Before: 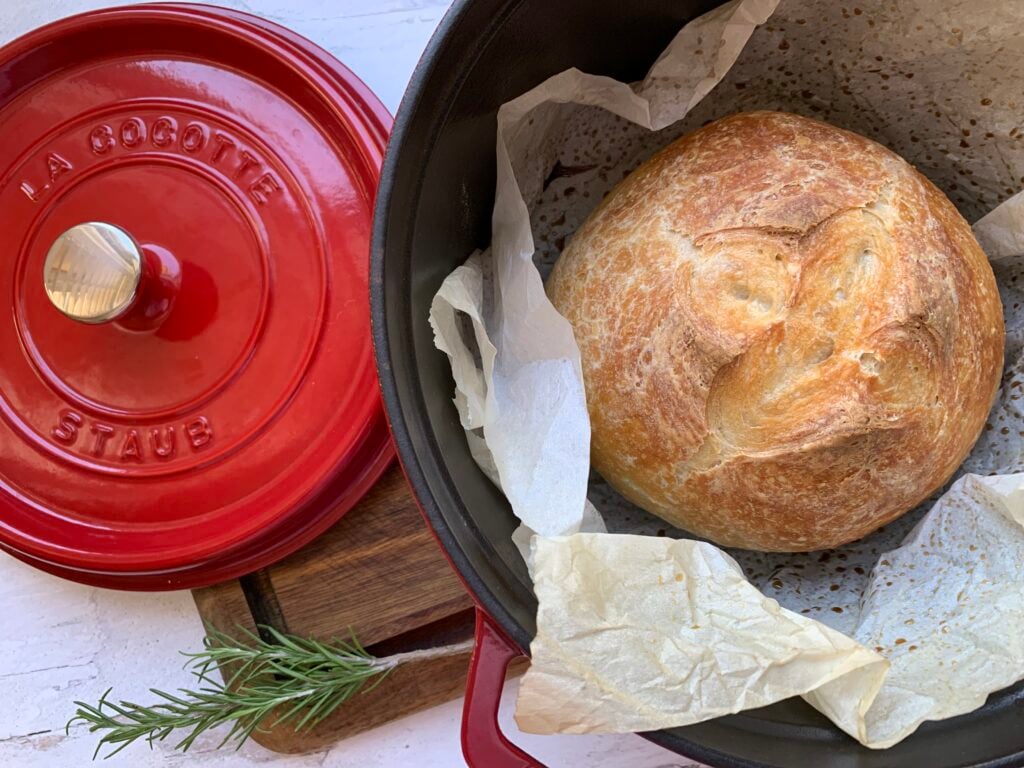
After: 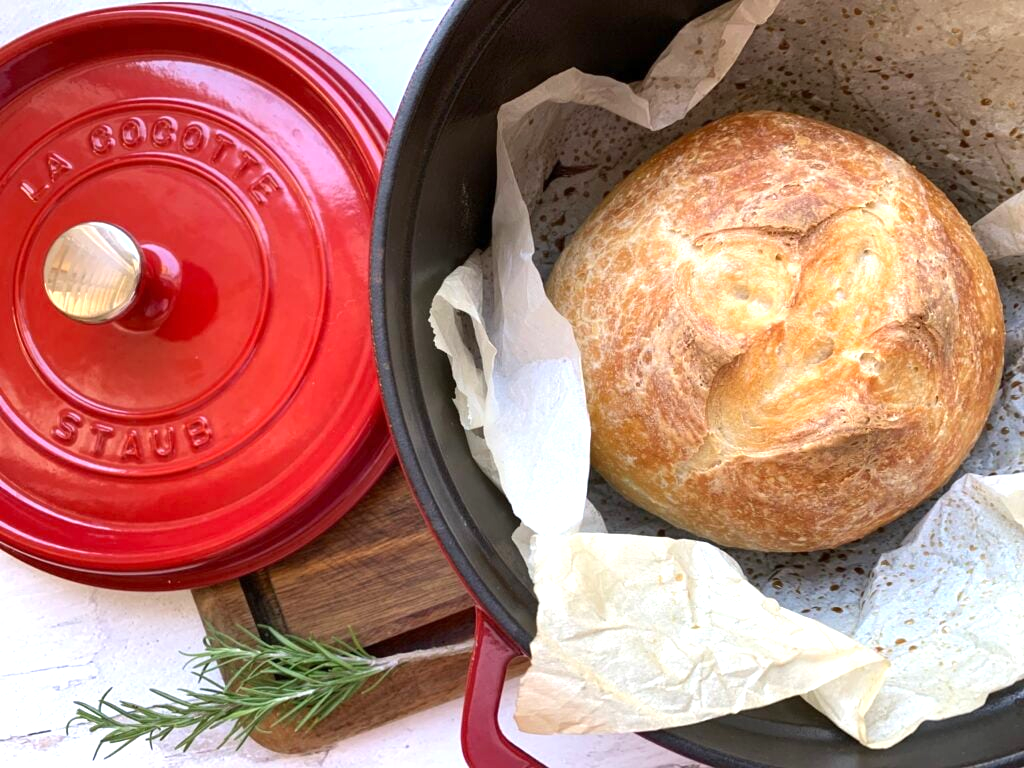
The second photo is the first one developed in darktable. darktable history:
exposure: exposure 0.637 EV, compensate highlight preservation false
